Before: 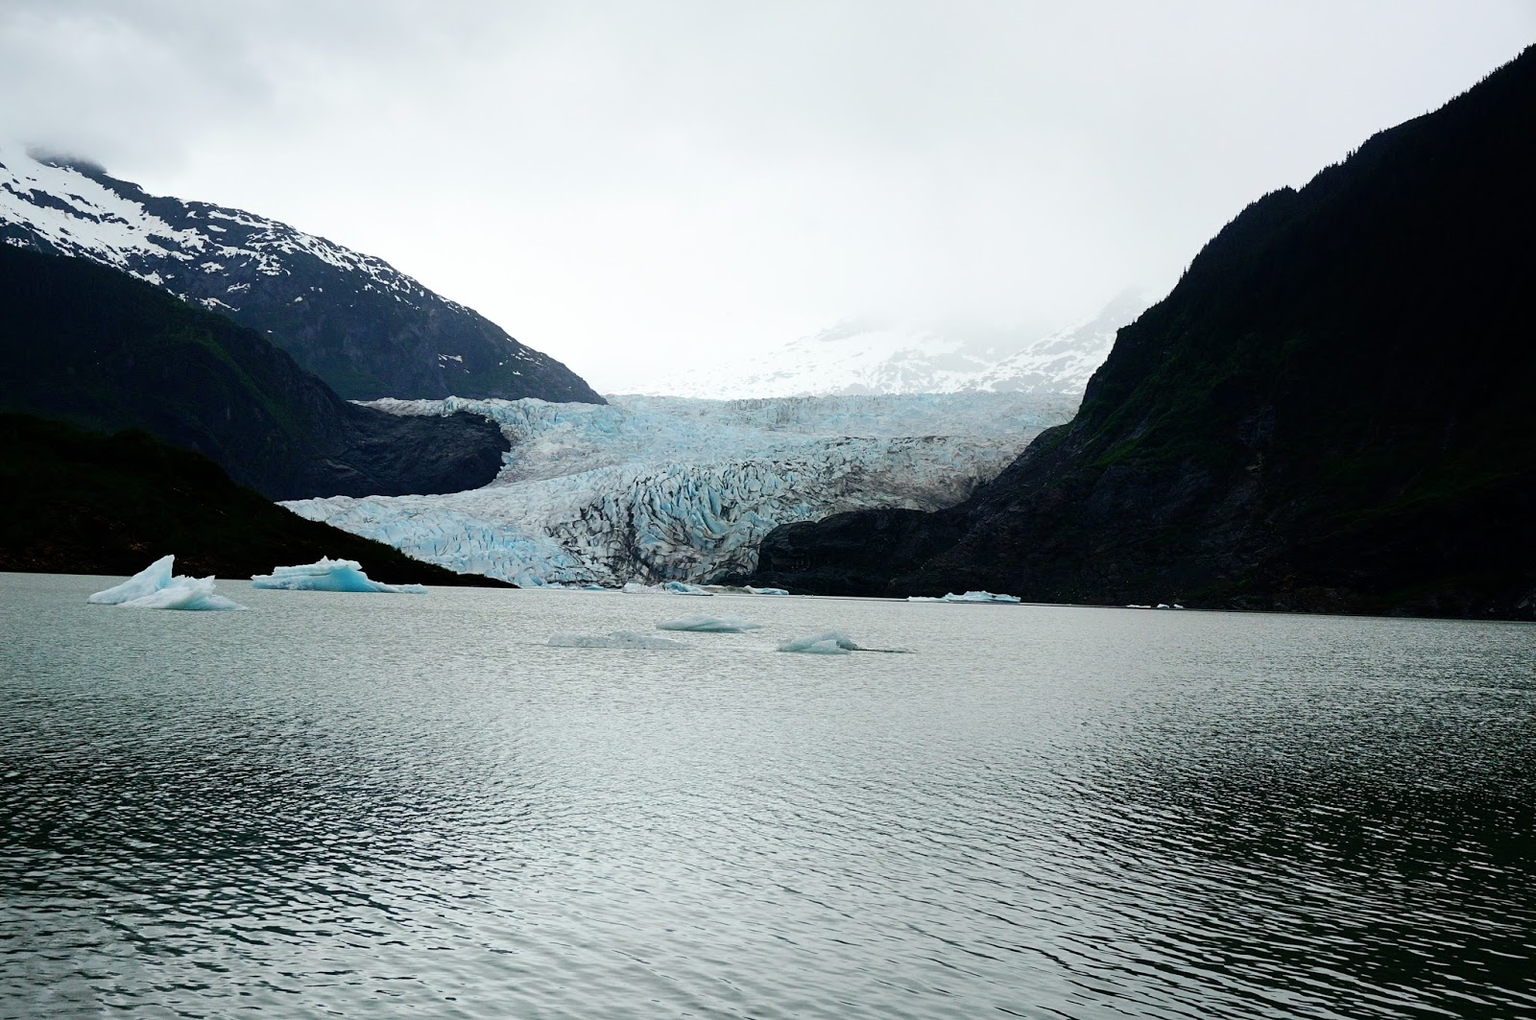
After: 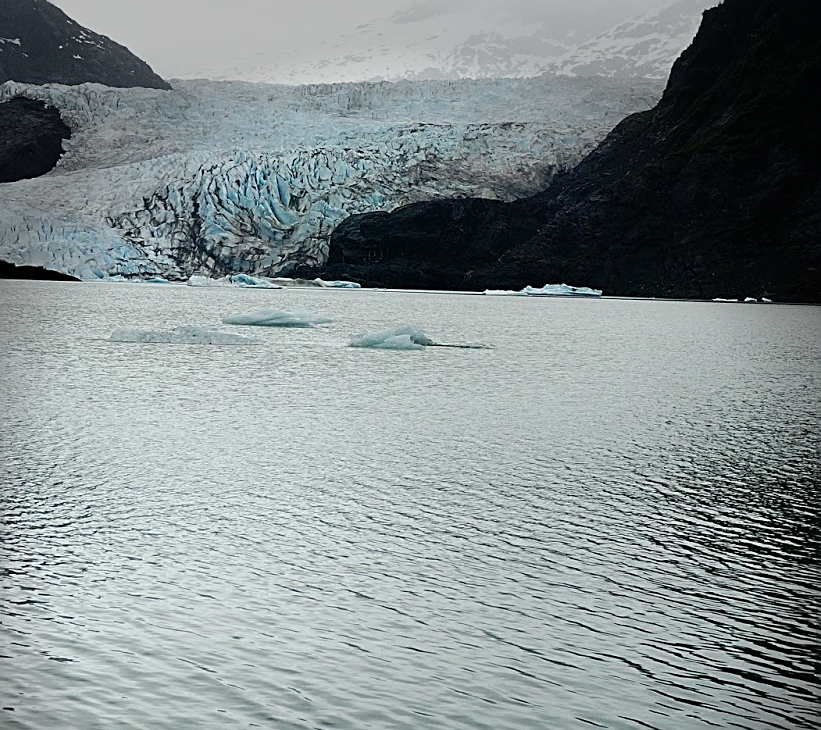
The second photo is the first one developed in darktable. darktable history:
vignetting: fall-off start 87.9%, fall-off radius 25.65%, center (-0.027, 0.396), unbound false
crop and rotate: left 28.815%, top 31.262%, right 19.829%
sharpen: on, module defaults
